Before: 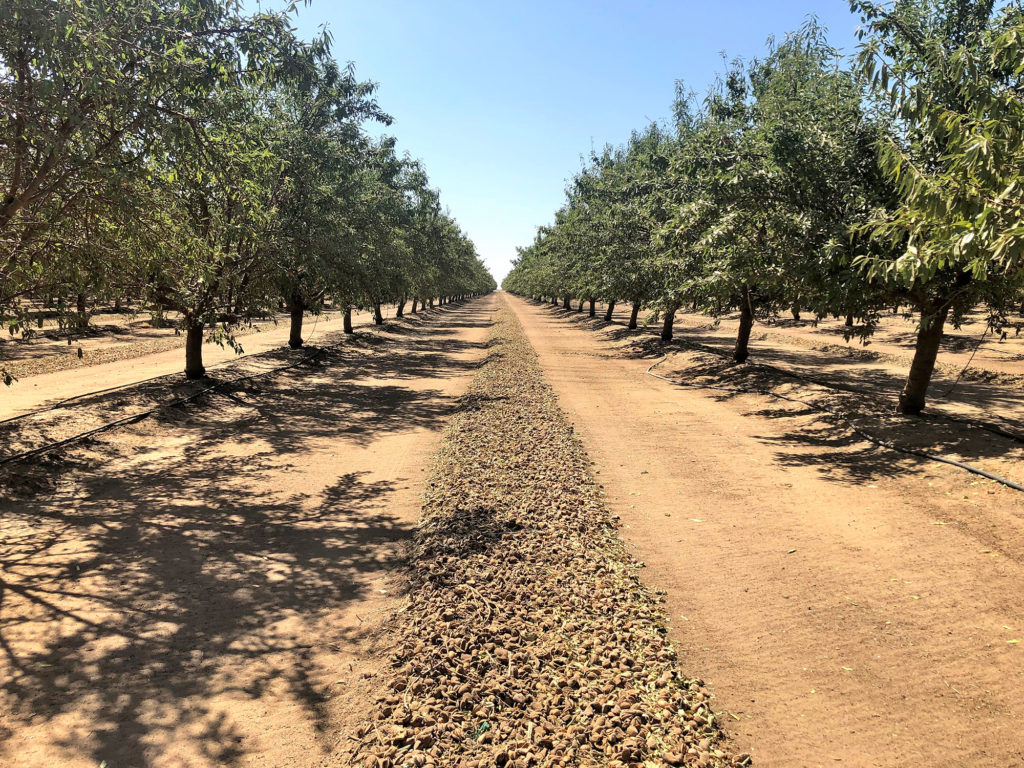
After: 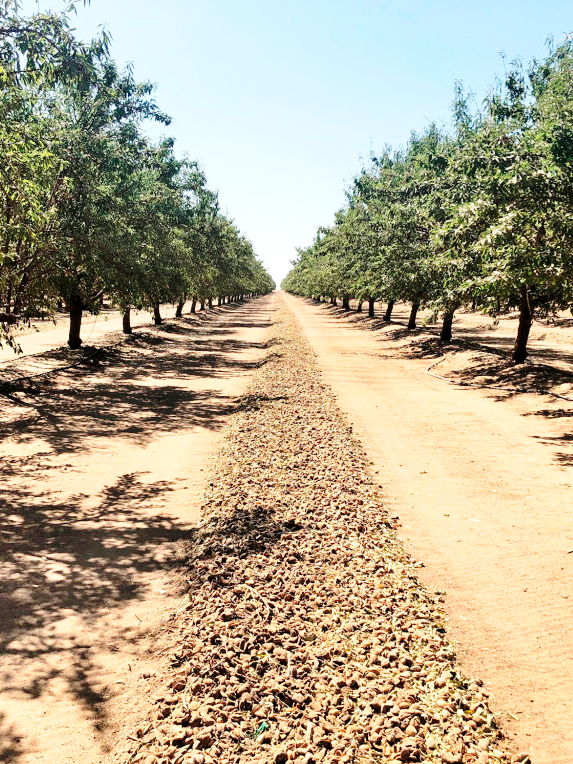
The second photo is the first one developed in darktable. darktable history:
crop: left 21.674%, right 22.086%
contrast brightness saturation: saturation -0.05
base curve: curves: ch0 [(0, 0) (0.028, 0.03) (0.121, 0.232) (0.46, 0.748) (0.859, 0.968) (1, 1)], preserve colors none
